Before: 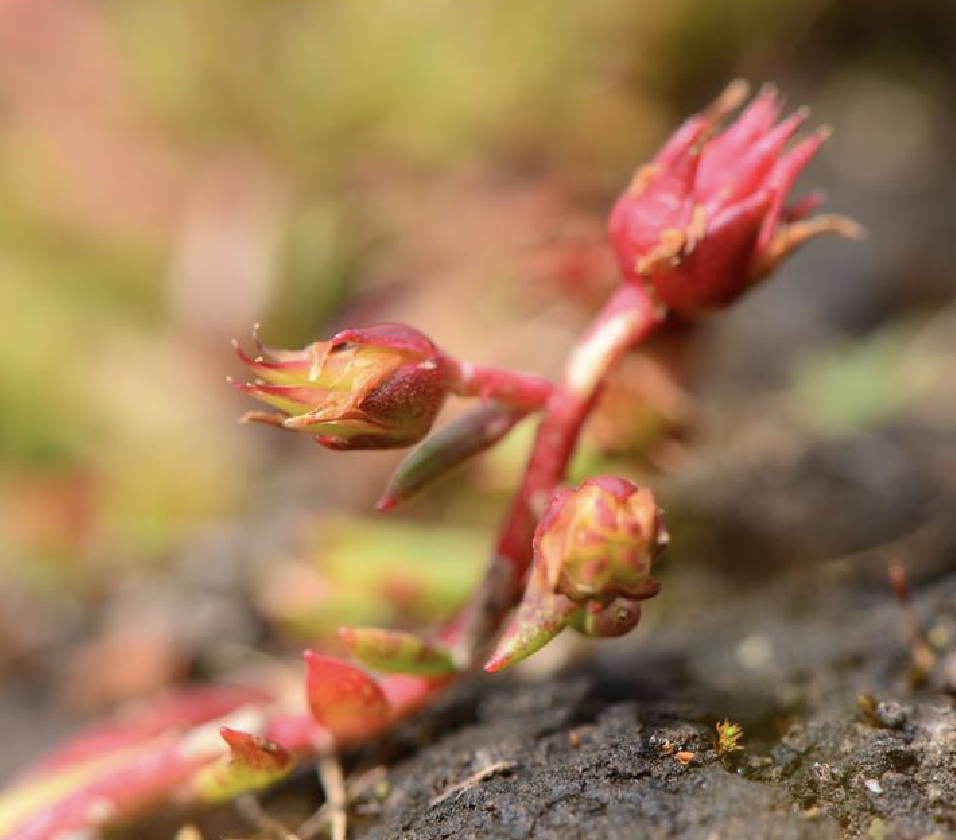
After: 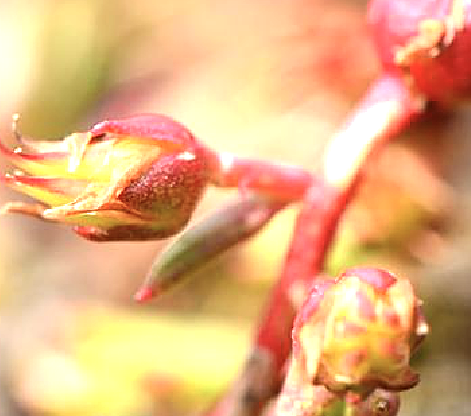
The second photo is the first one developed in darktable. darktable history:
sharpen: amount 0.542
tone equalizer: edges refinement/feathering 500, mask exposure compensation -1.57 EV, preserve details guided filter
exposure: black level correction 0, exposure 1.198 EV, compensate highlight preservation false
crop: left 25.294%, top 24.977%, right 25.338%, bottom 25.441%
